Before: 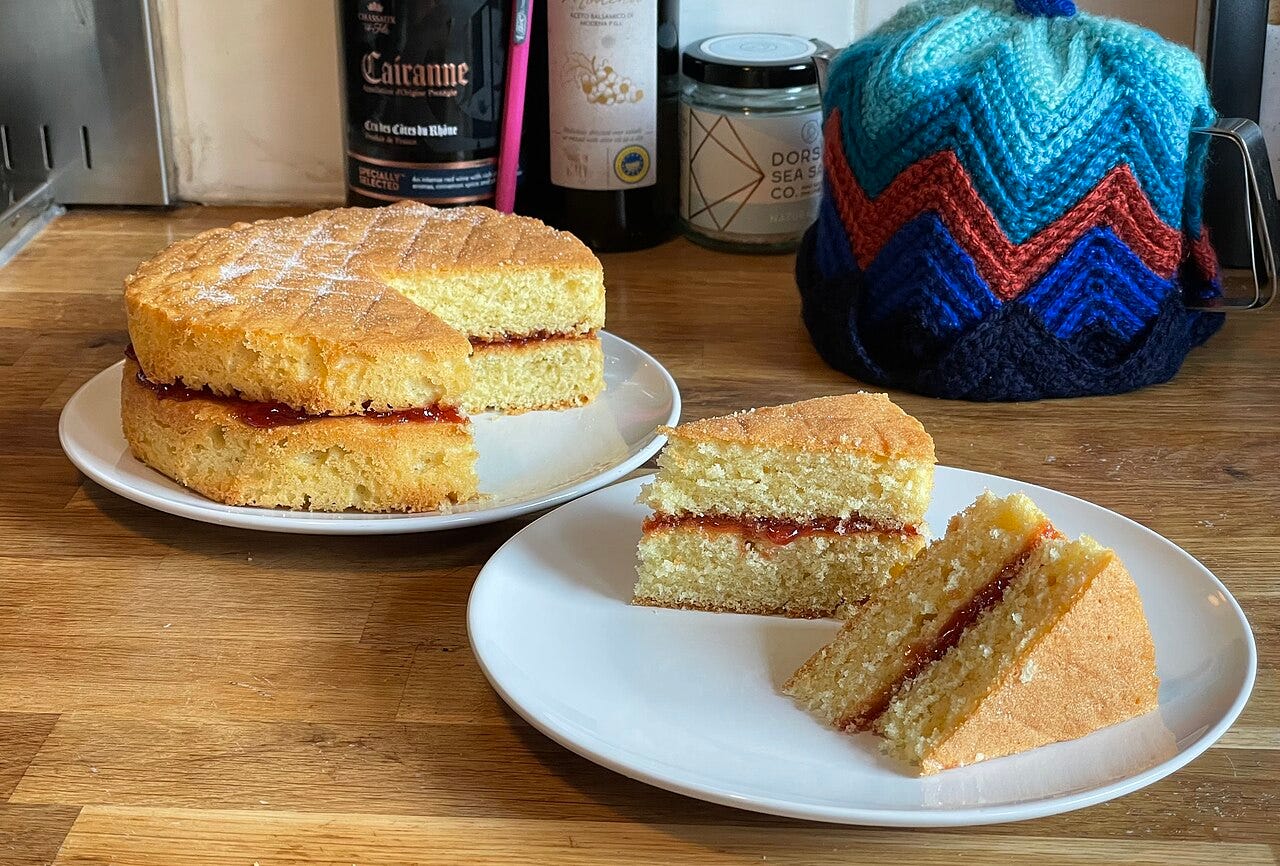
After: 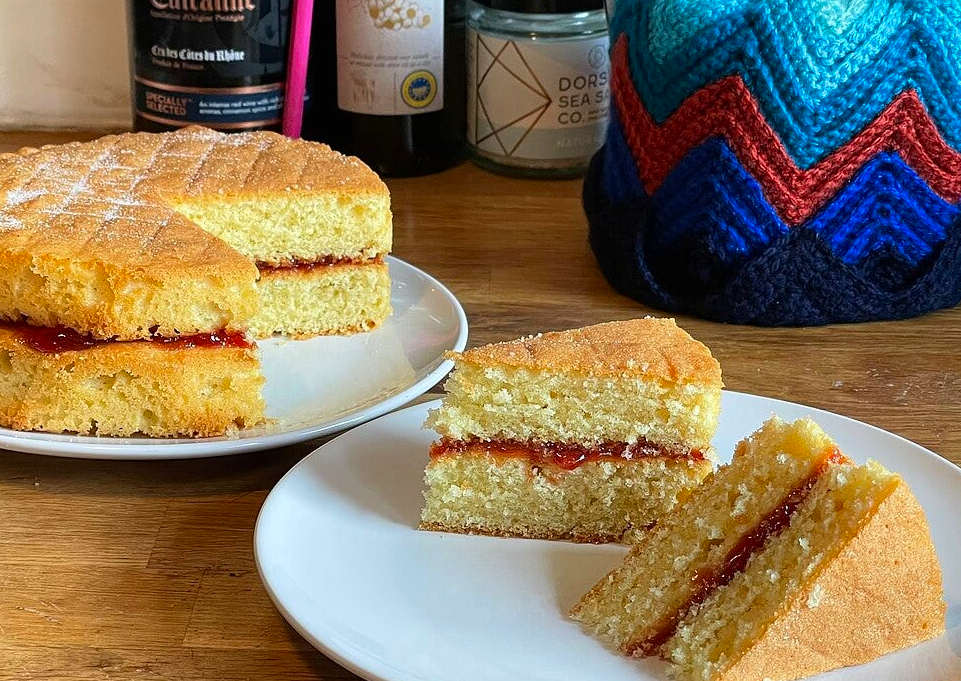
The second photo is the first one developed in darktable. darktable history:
crop: left 16.713%, top 8.664%, right 8.156%, bottom 12.628%
contrast brightness saturation: contrast 0.039, saturation 0.162
